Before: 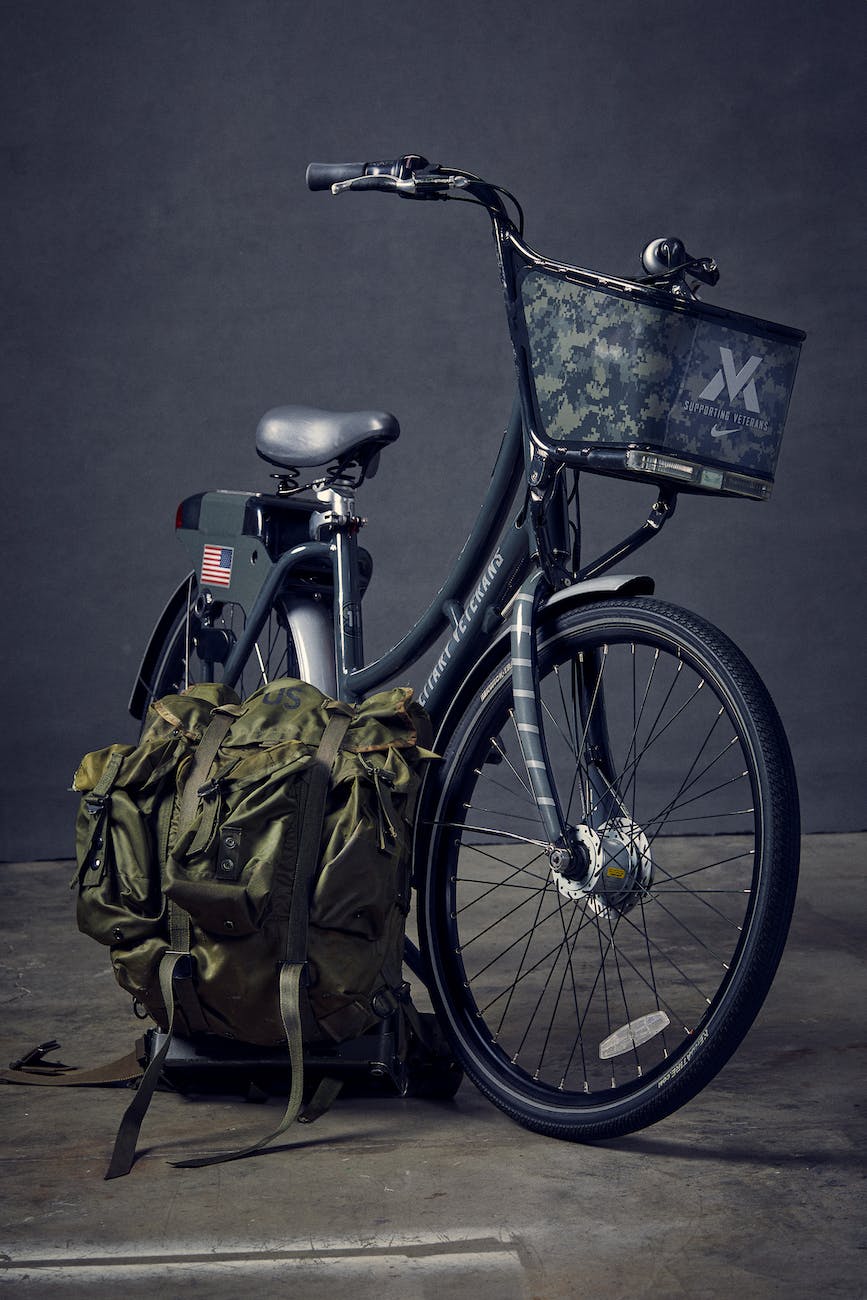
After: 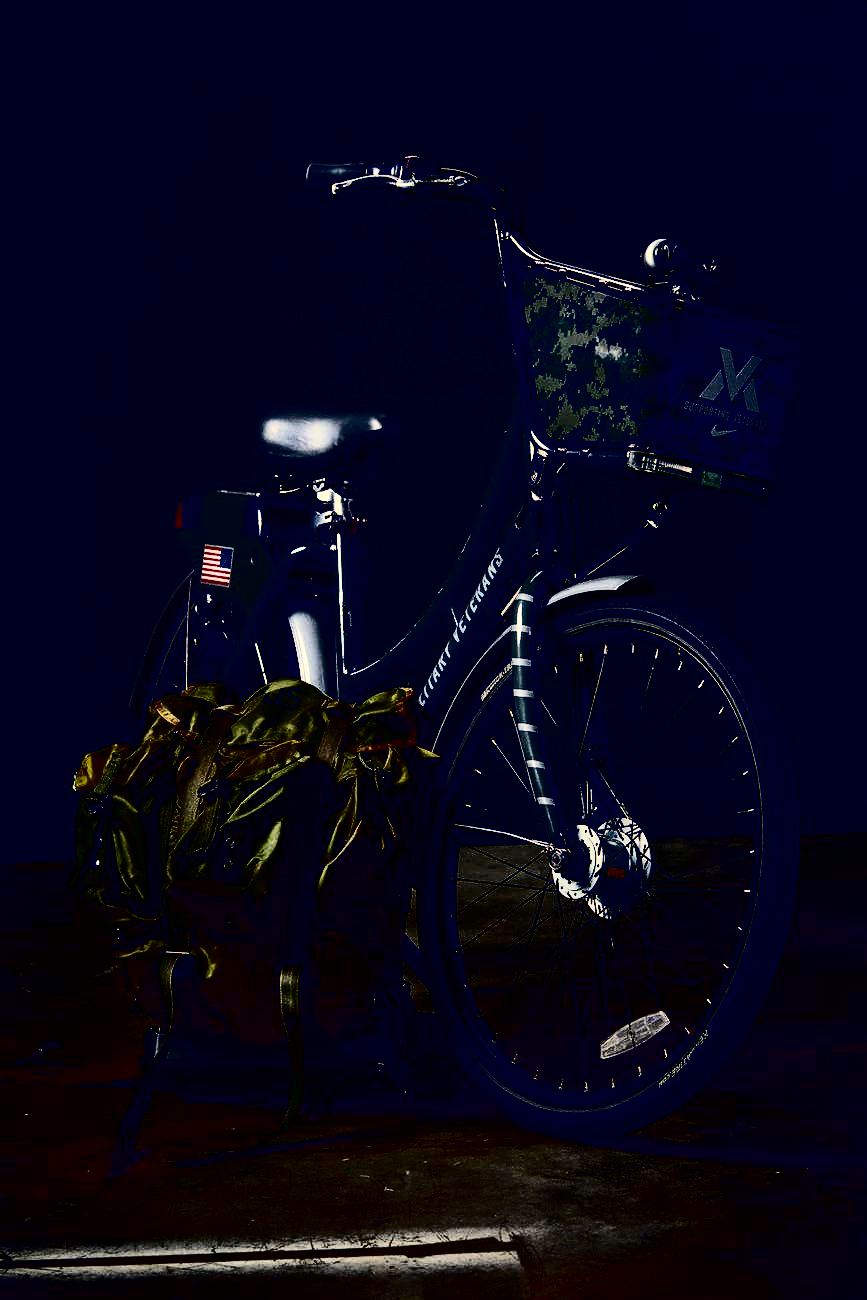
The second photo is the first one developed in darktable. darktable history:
contrast brightness saturation: contrast 0.79, brightness -0.985, saturation 0.992
